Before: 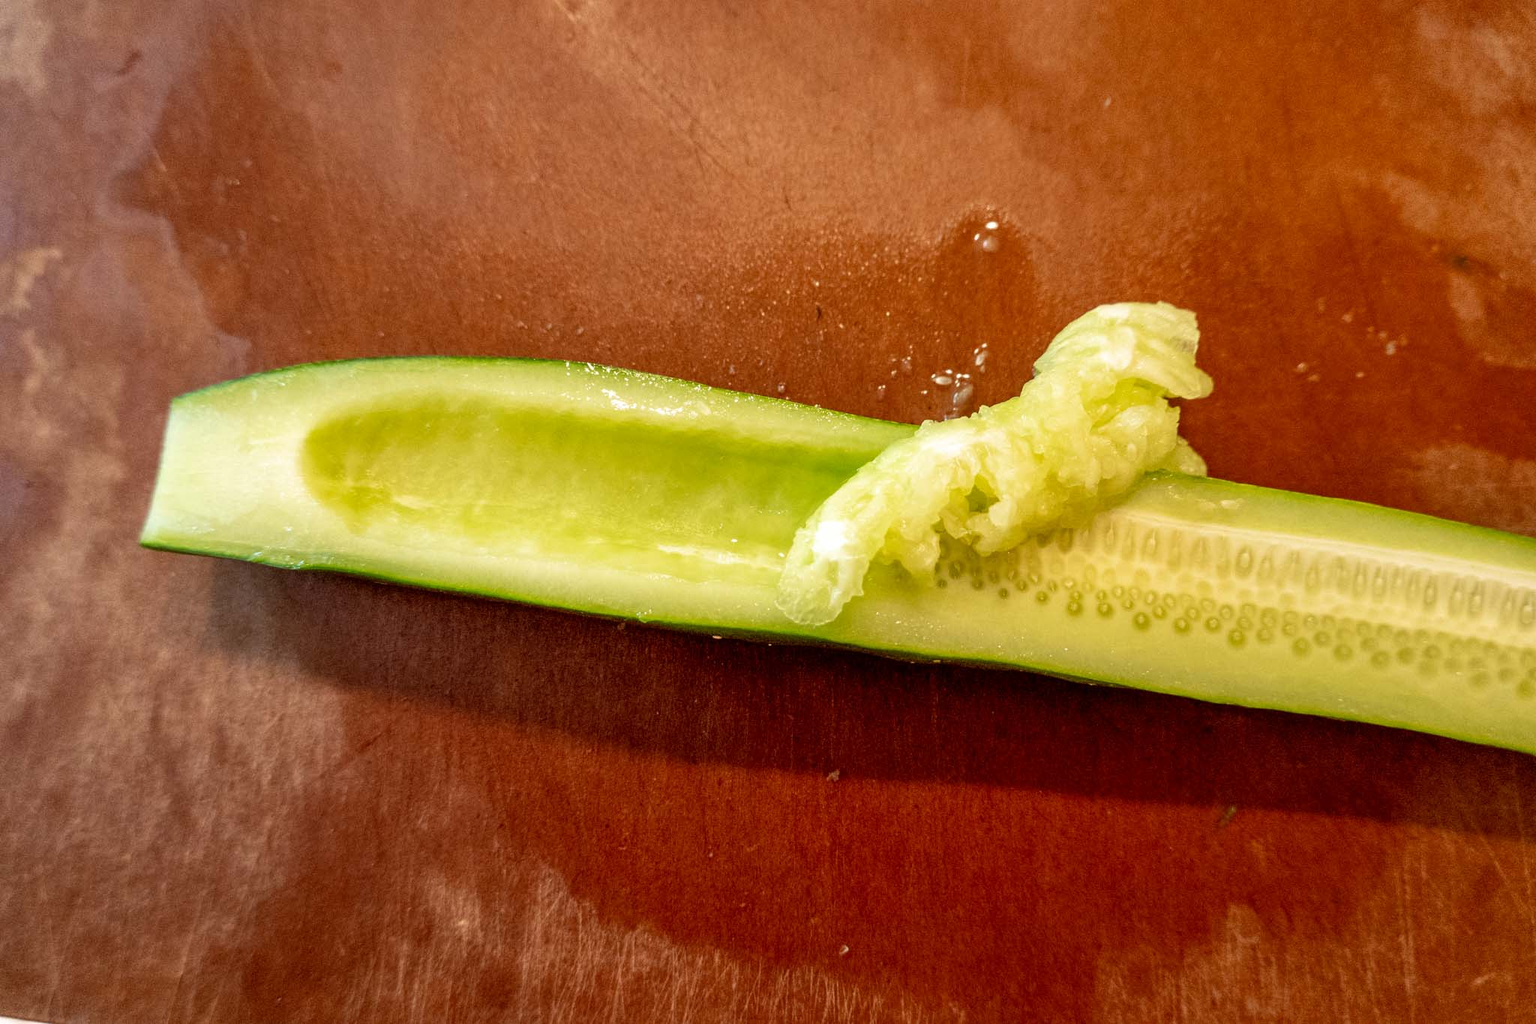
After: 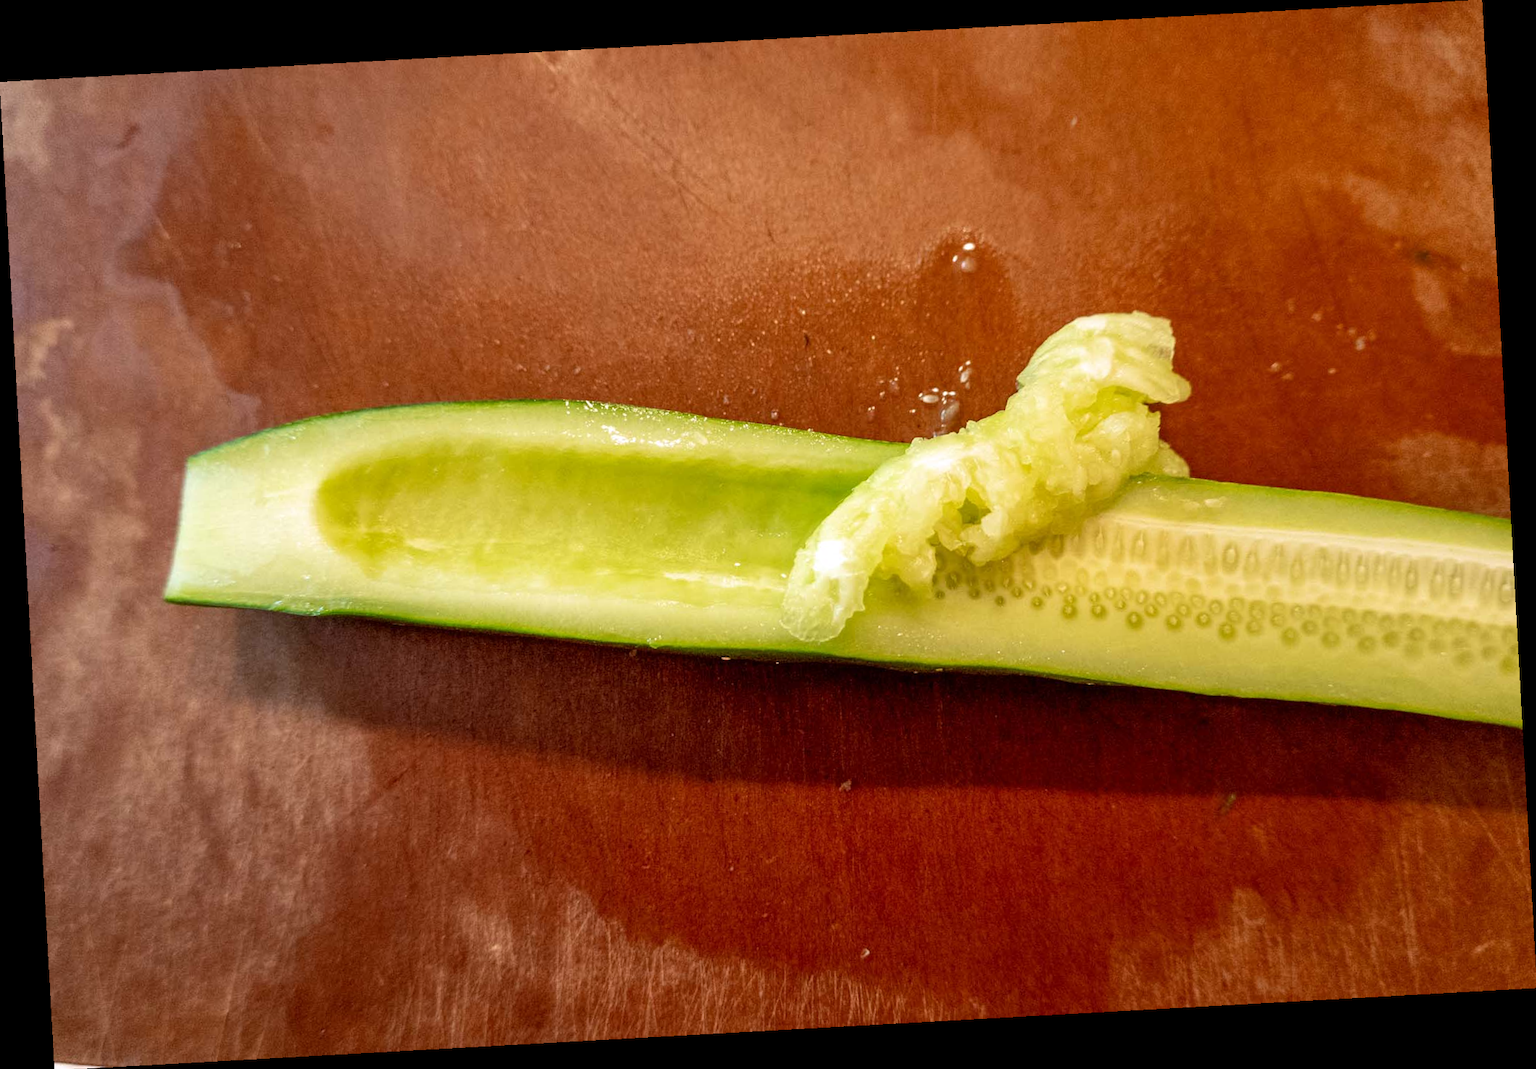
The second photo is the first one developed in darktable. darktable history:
white balance: red 1.004, blue 1.024
rotate and perspective: rotation -3.18°, automatic cropping off
